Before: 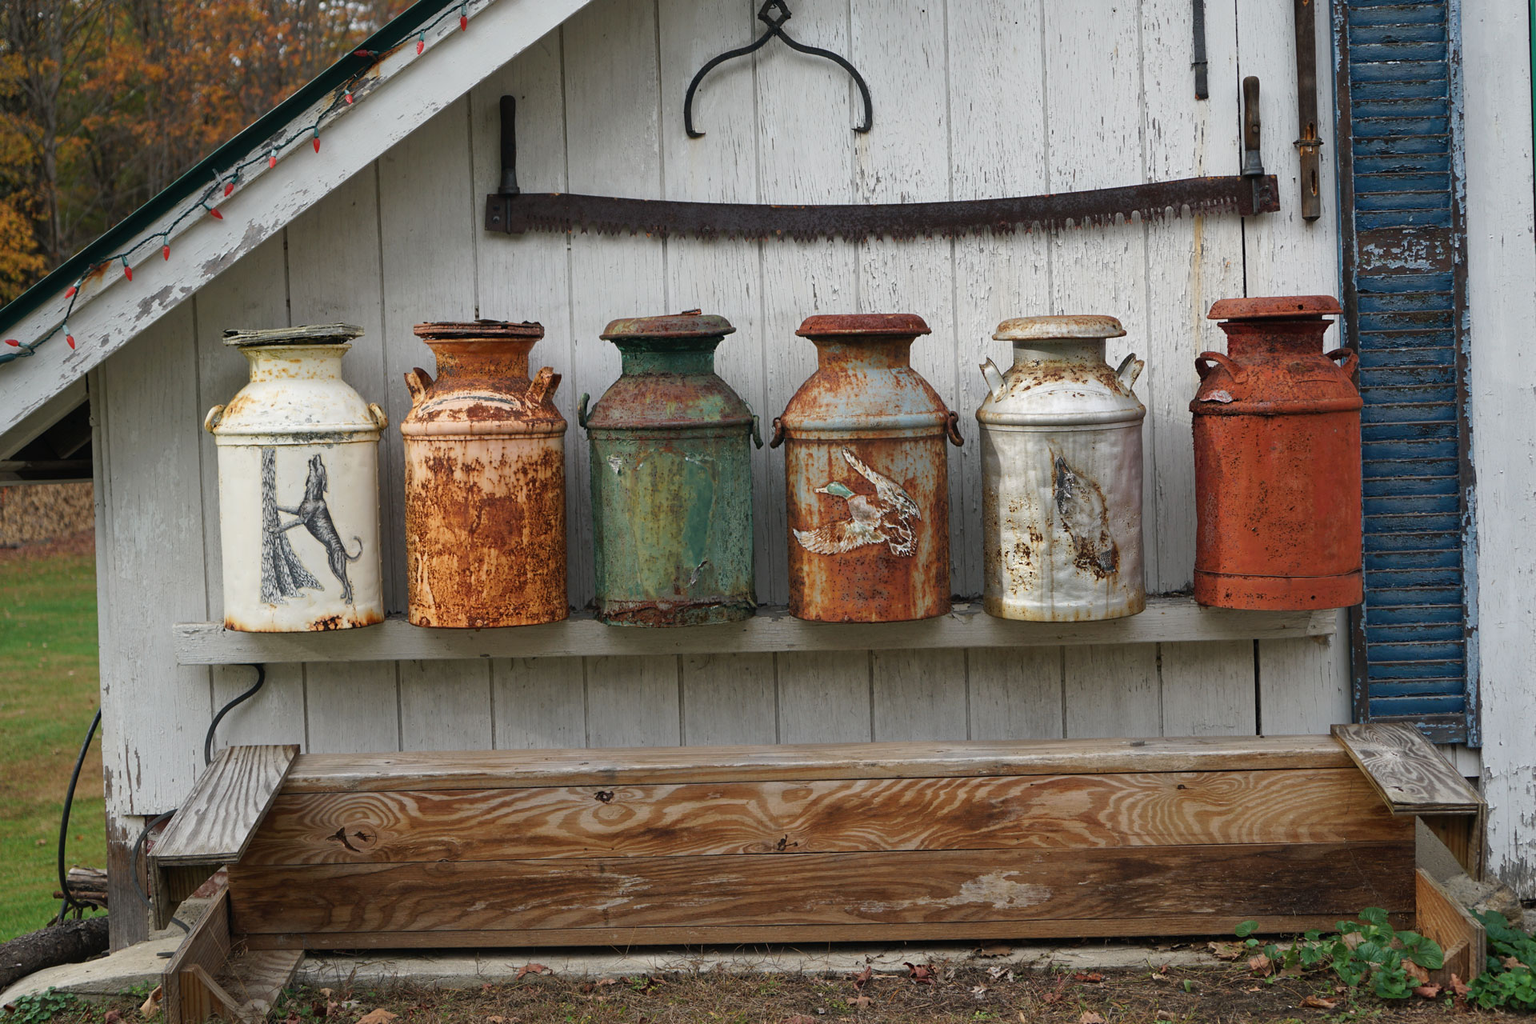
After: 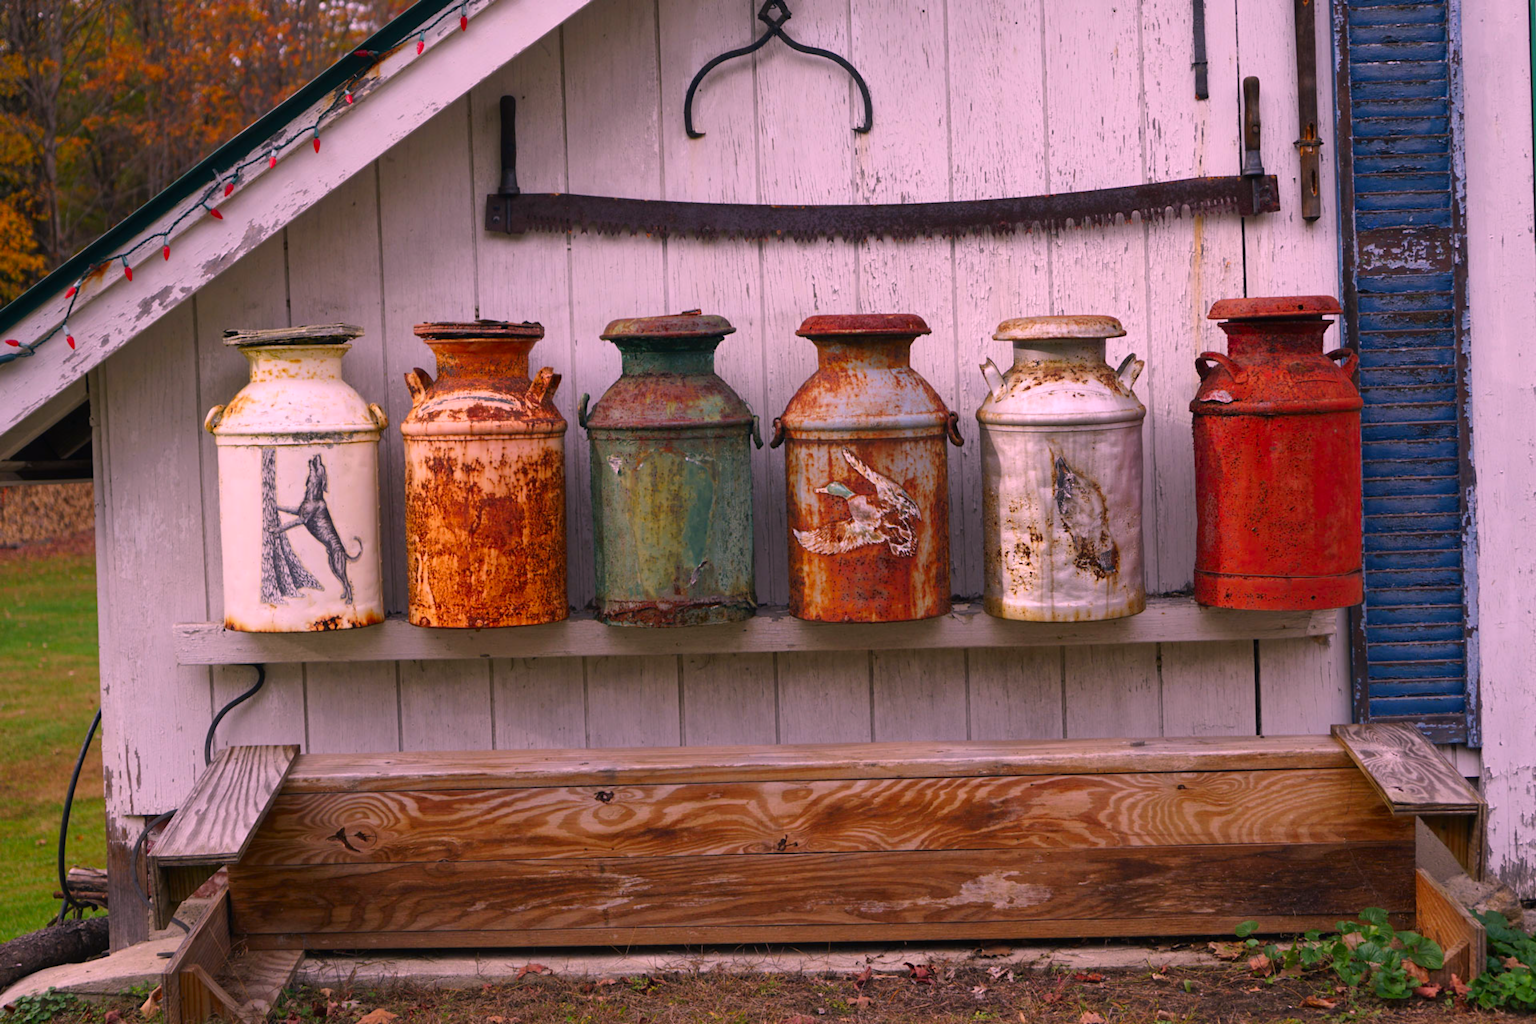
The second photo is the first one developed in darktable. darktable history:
lowpass: radius 0.5, unbound 0
contrast brightness saturation: brightness -0.02, saturation 0.35
exposure: compensate highlight preservation false
white balance: red 1.004, blue 1.096
color correction: highlights a* 21.88, highlights b* 22.25
color calibration: illuminant as shot in camera, x 0.358, y 0.373, temperature 4628.91 K
